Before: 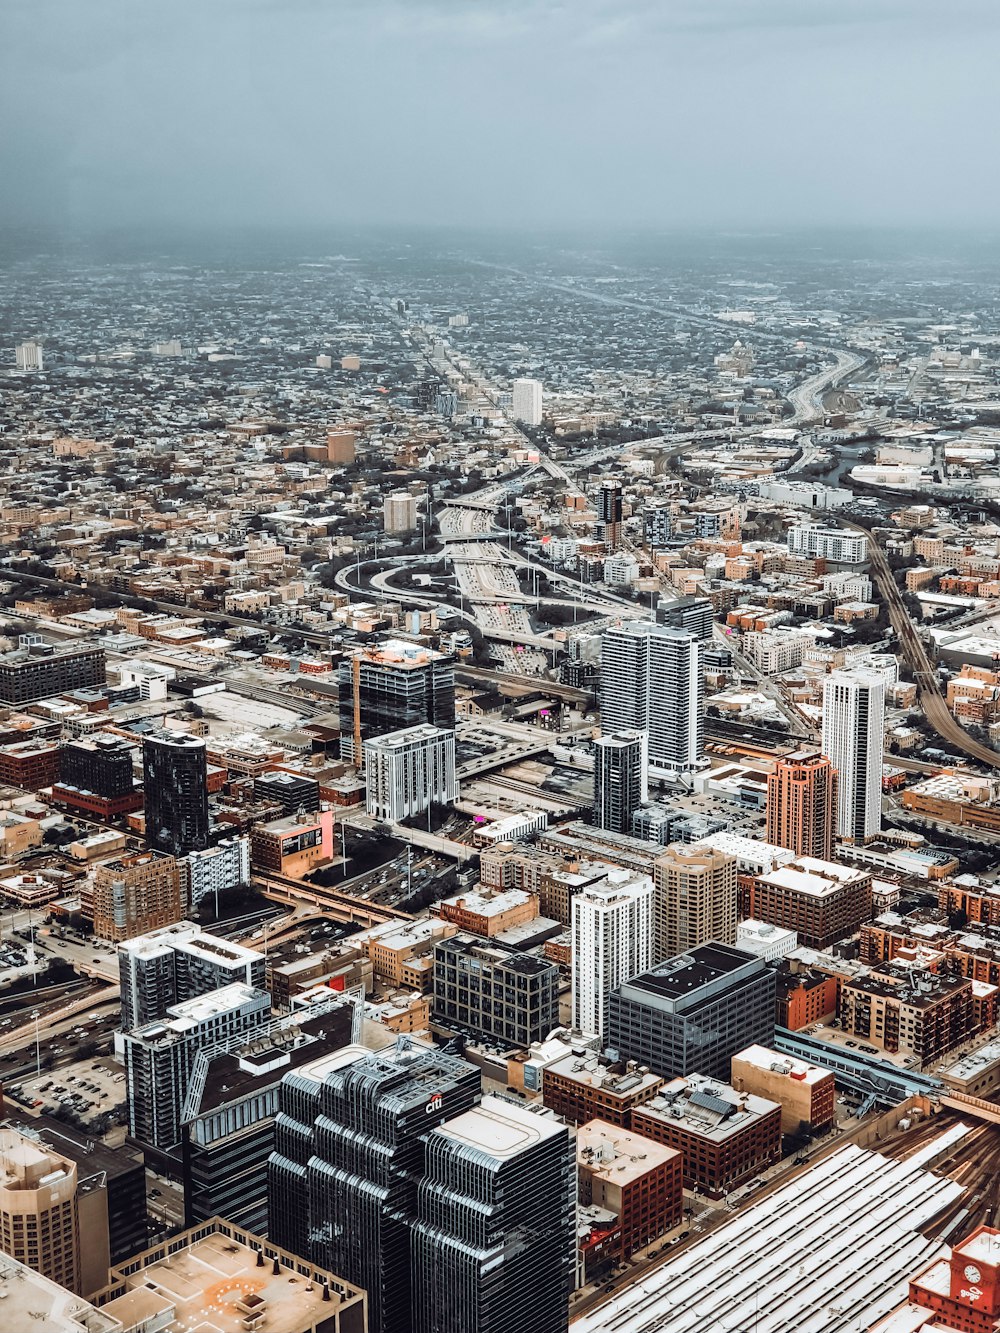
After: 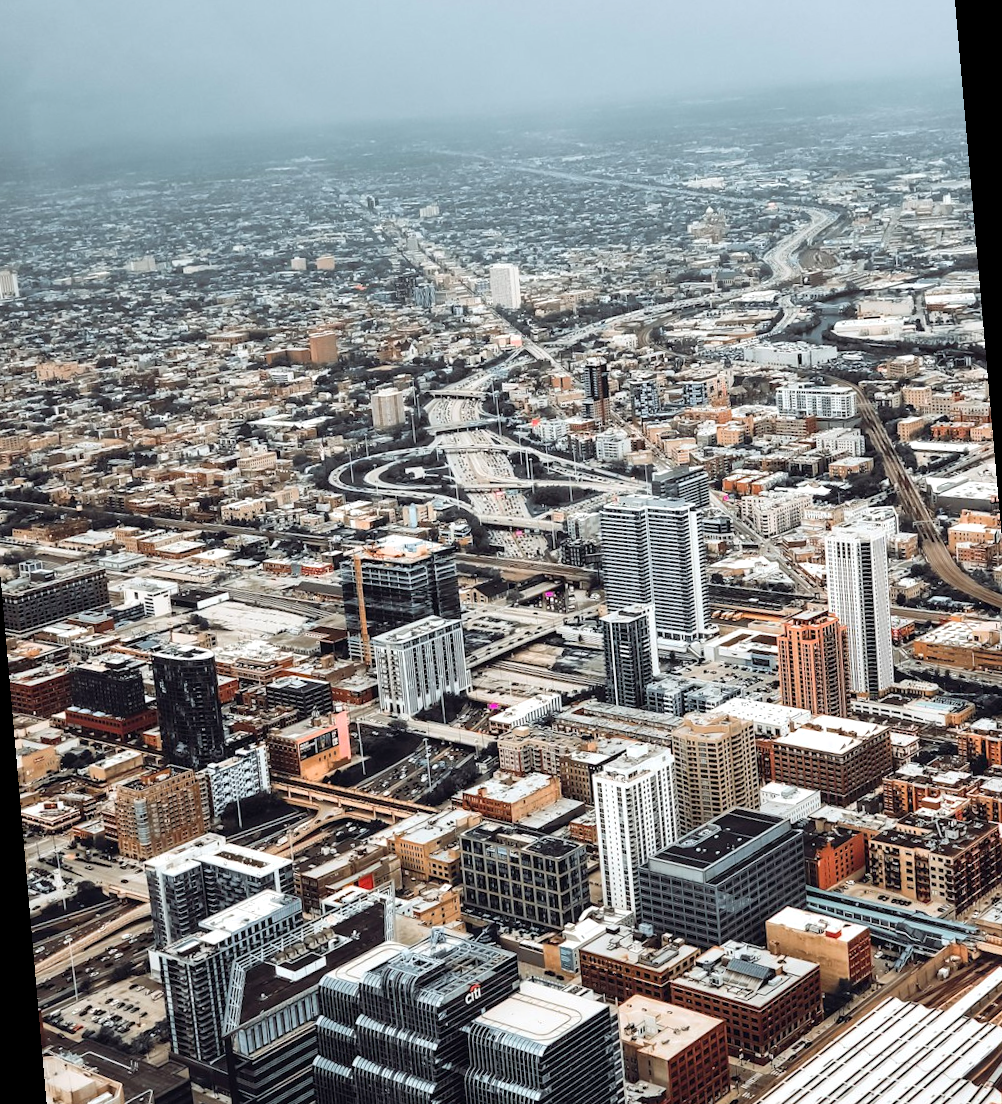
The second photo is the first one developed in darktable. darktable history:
exposure: exposure 0.2 EV, compensate highlight preservation false
rotate and perspective: rotation -5°, crop left 0.05, crop right 0.952, crop top 0.11, crop bottom 0.89
